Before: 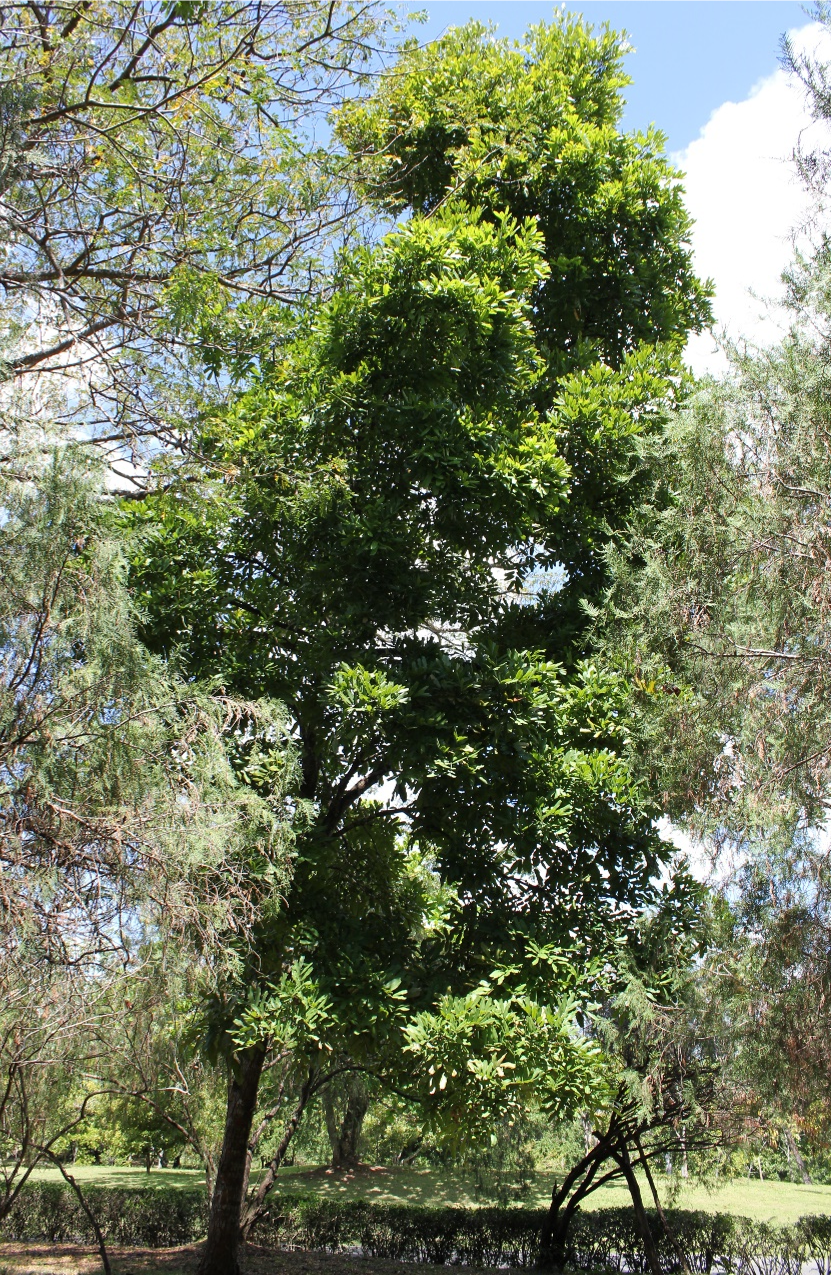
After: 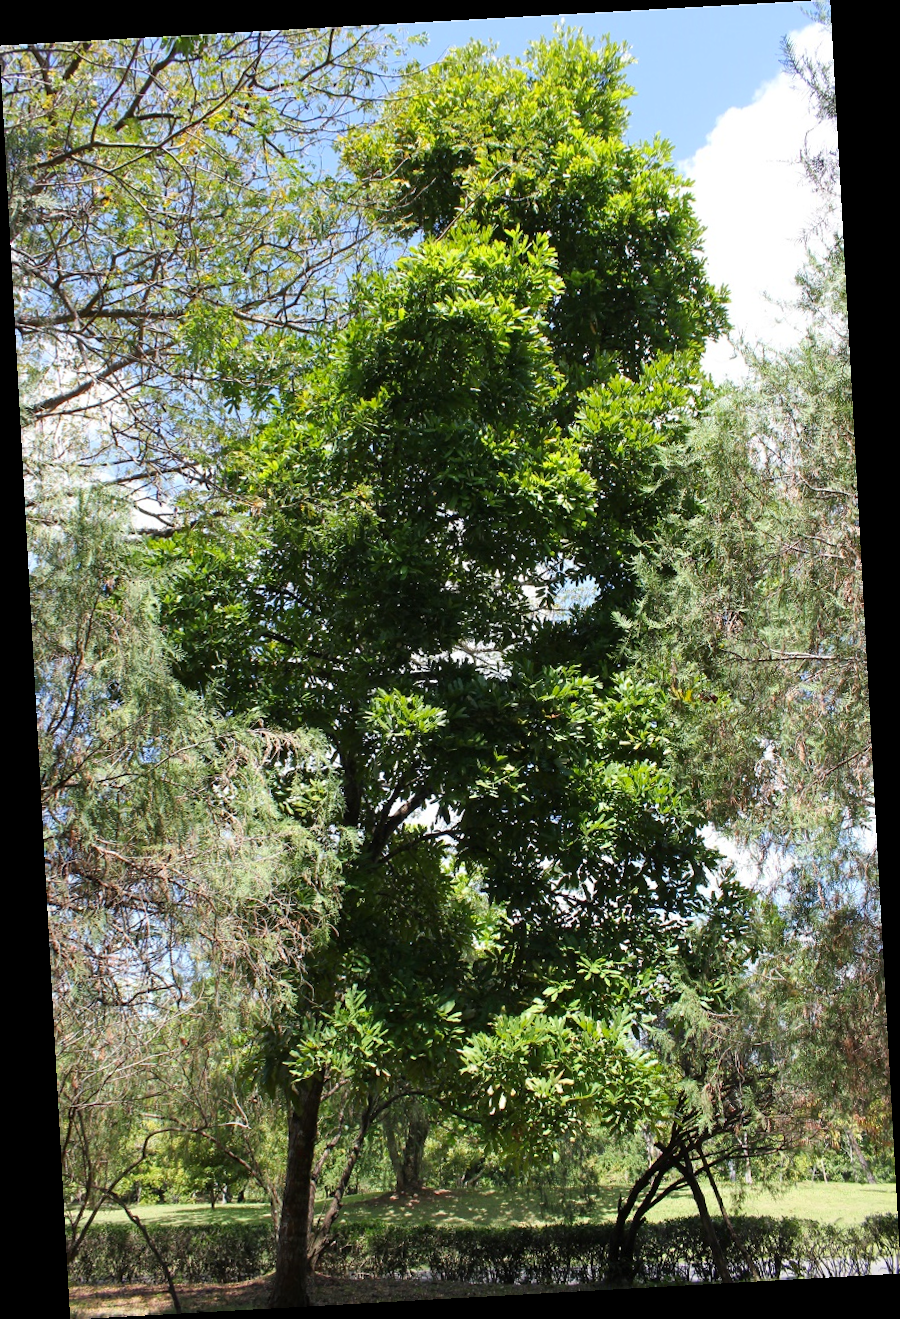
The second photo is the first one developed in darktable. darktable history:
rotate and perspective: rotation -3.18°, automatic cropping off
contrast brightness saturation: saturation 0.1
